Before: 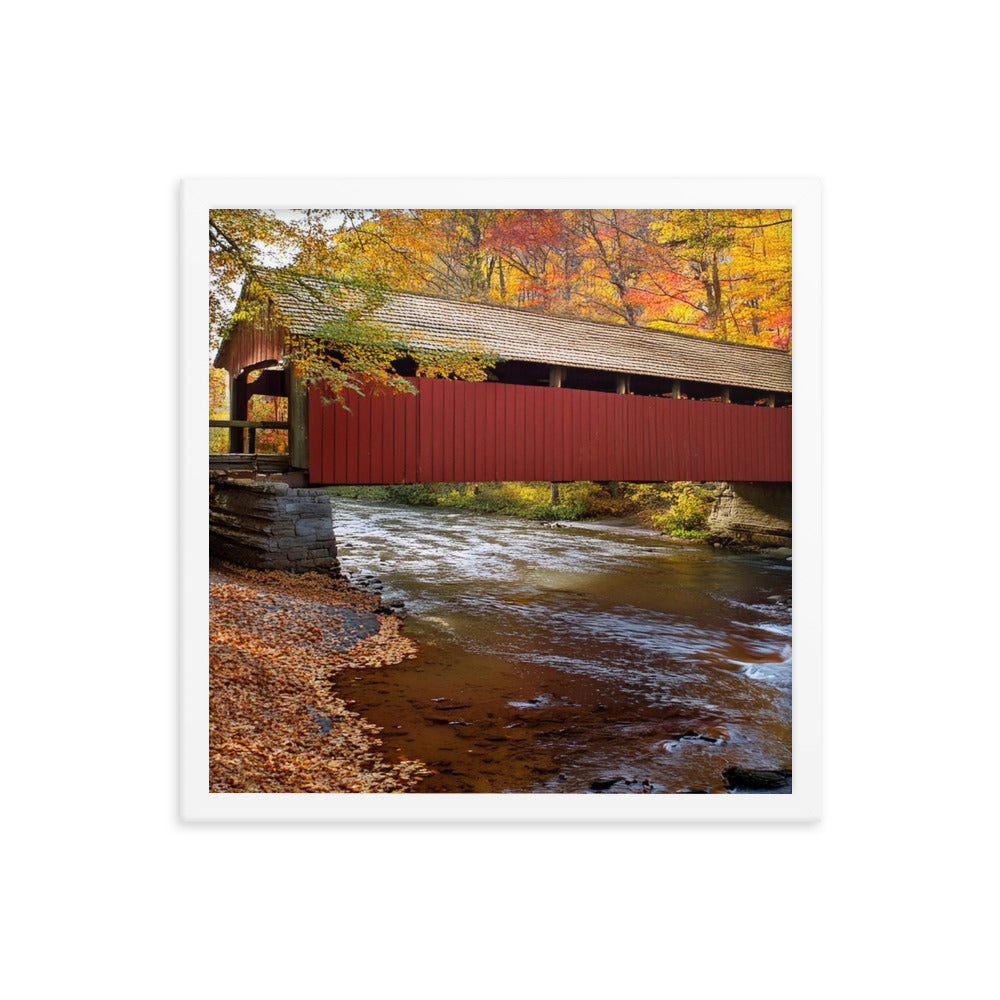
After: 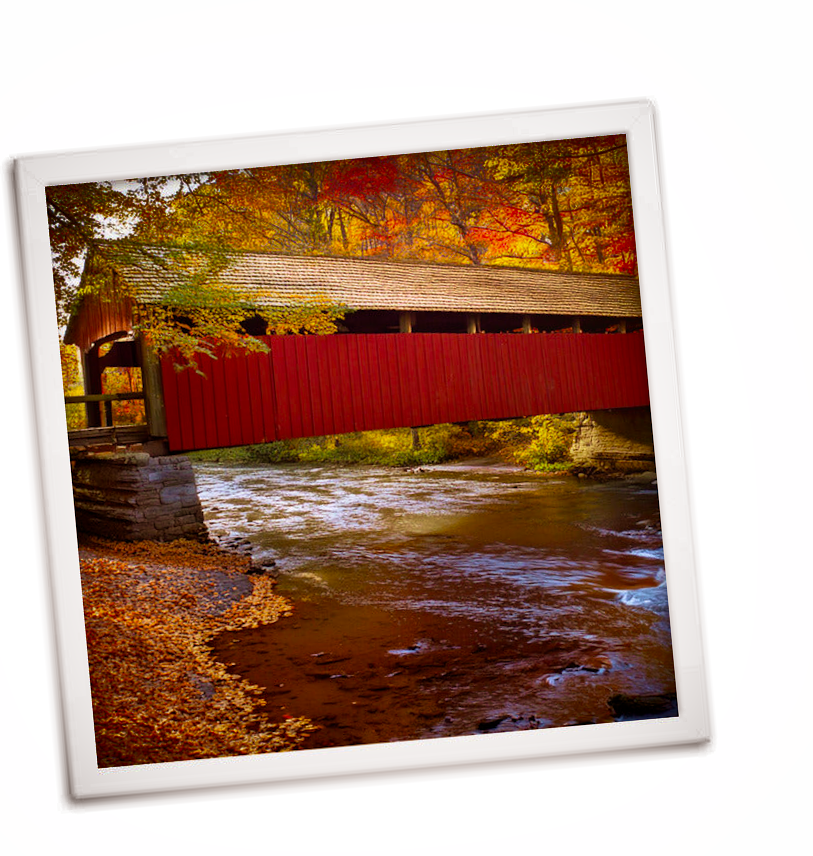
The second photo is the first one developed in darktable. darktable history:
crop: left 16.768%, top 8.653%, right 8.362%, bottom 12.485%
rotate and perspective: rotation -5.2°, automatic cropping off
velvia: strength 45%
rgb levels: mode RGB, independent channels, levels [[0, 0.5, 1], [0, 0.521, 1], [0, 0.536, 1]]
shadows and highlights: shadows 20.91, highlights -82.73, soften with gaussian
tone equalizer: on, module defaults
color balance rgb: perceptual saturation grading › global saturation 30%, global vibrance 20%
